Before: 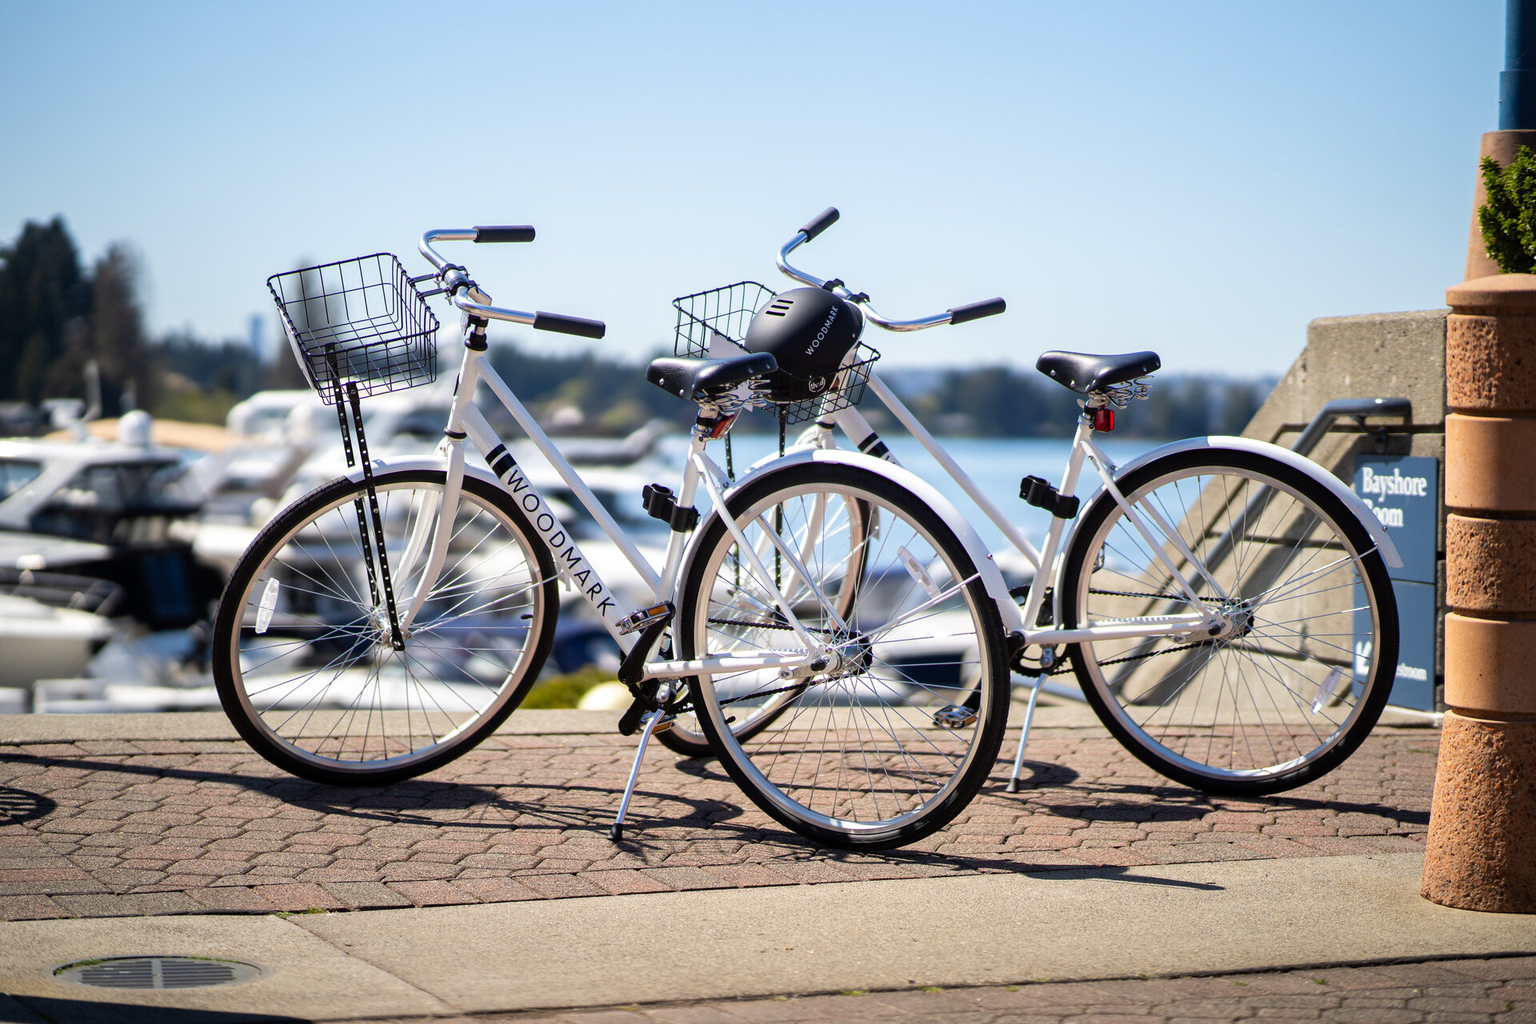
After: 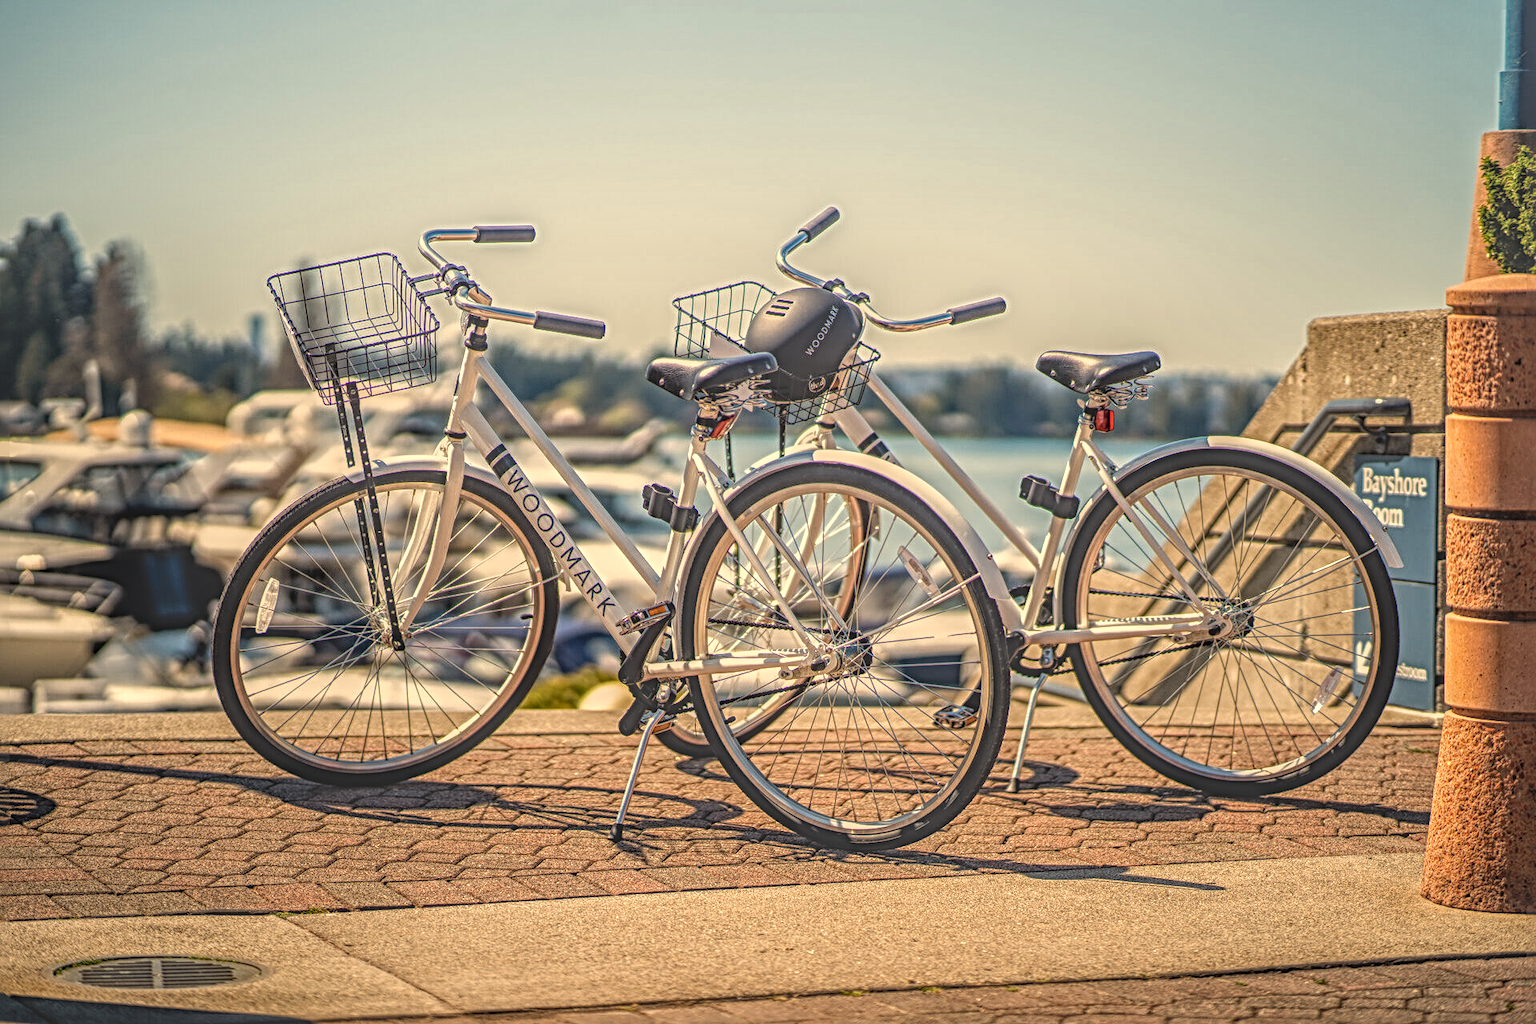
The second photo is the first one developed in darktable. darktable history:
local contrast: highlights 0%, shadows 0%, detail 200%, midtone range 0.25
white balance: red 1.138, green 0.996, blue 0.812
sharpen: radius 4.883
